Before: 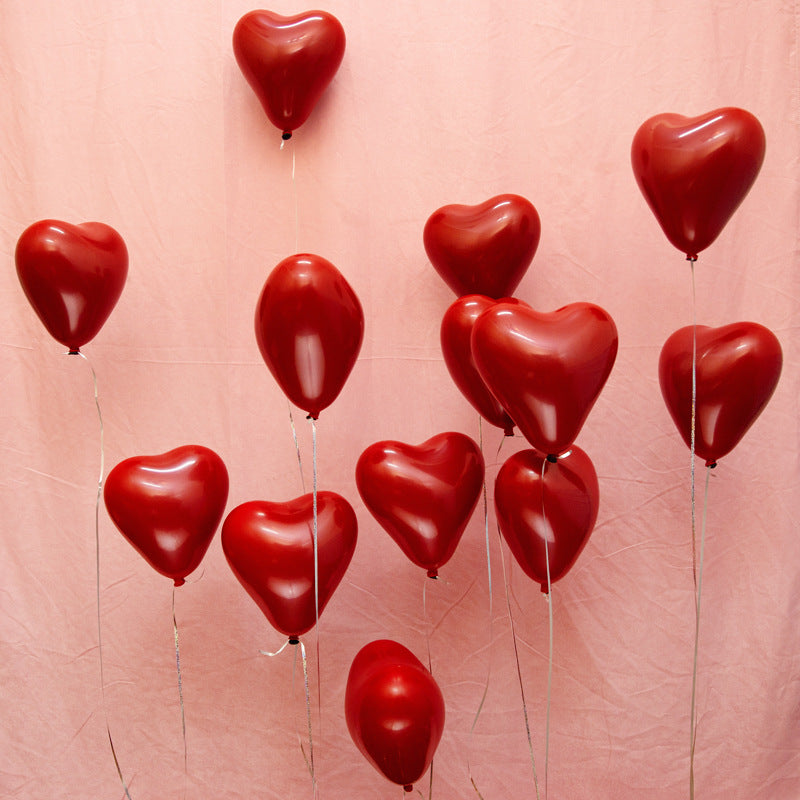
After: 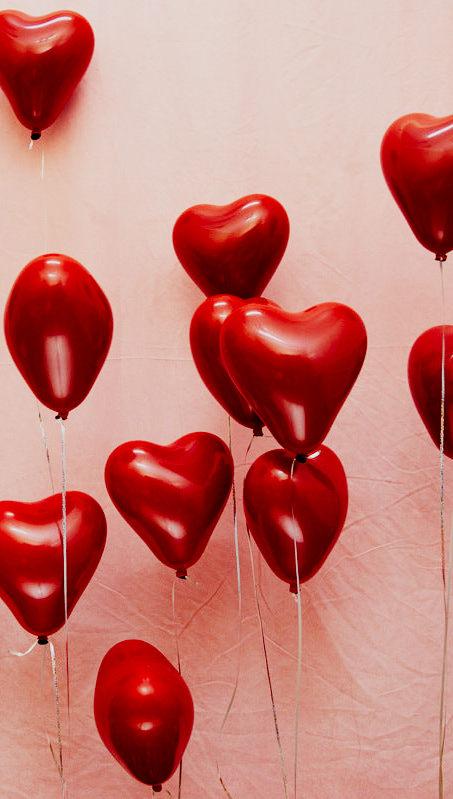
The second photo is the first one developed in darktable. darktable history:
sigmoid: contrast 1.81, skew -0.21, preserve hue 0%, red attenuation 0.1, red rotation 0.035, green attenuation 0.1, green rotation -0.017, blue attenuation 0.15, blue rotation -0.052, base primaries Rec2020
crop: left 31.458%, top 0%, right 11.876%
